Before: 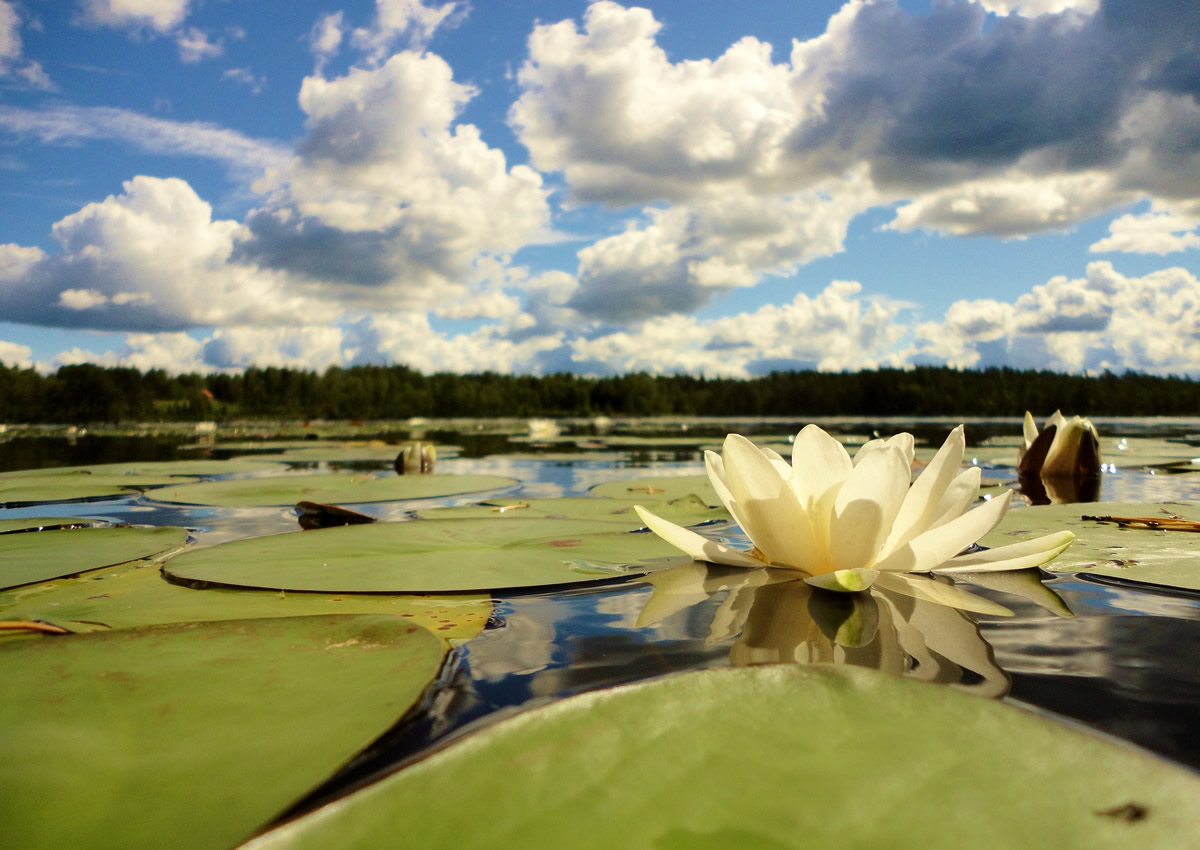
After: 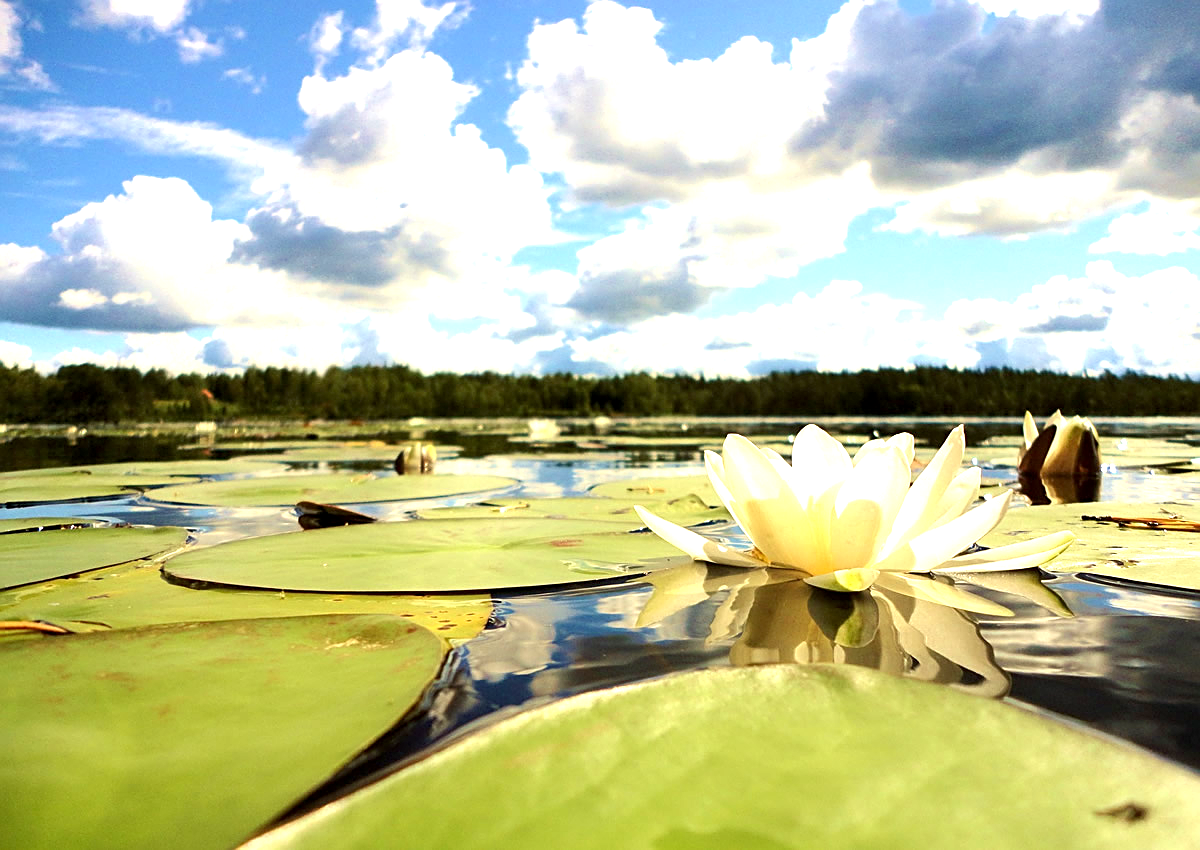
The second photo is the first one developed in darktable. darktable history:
exposure: black level correction 0.001, exposure 1.131 EV, compensate highlight preservation false
sharpen: on, module defaults
